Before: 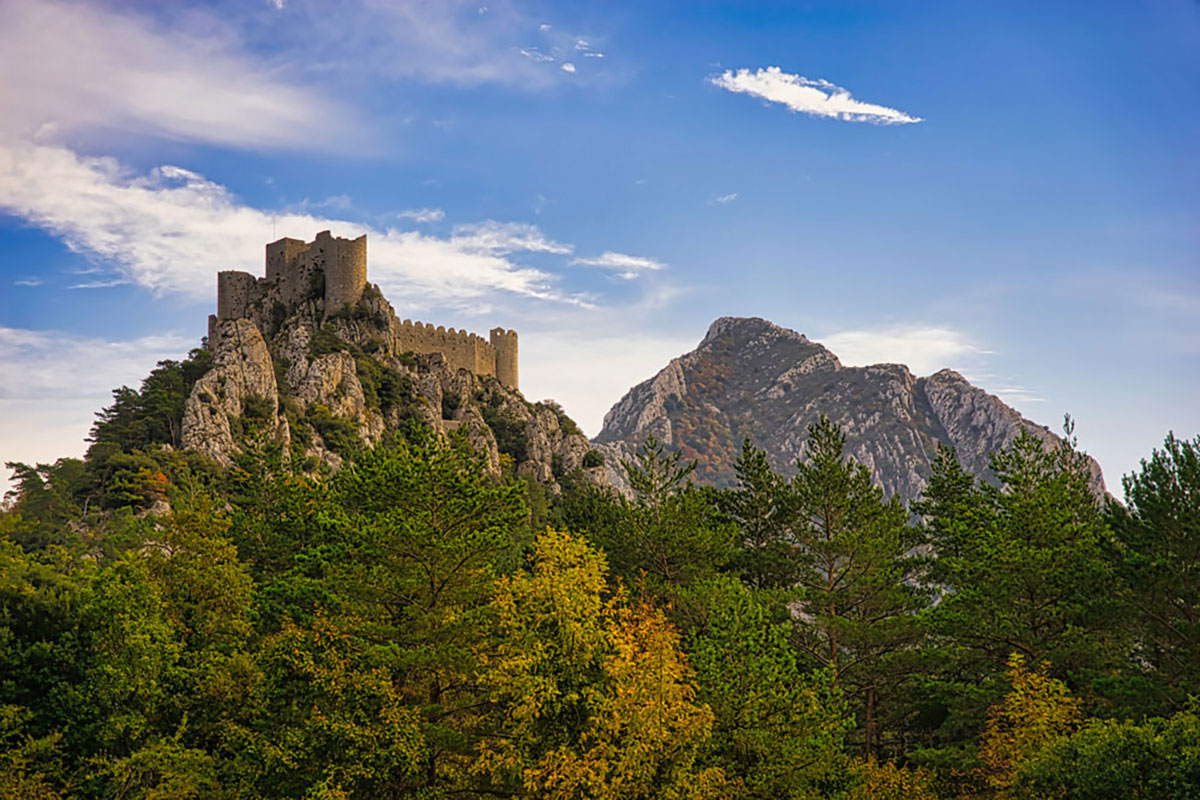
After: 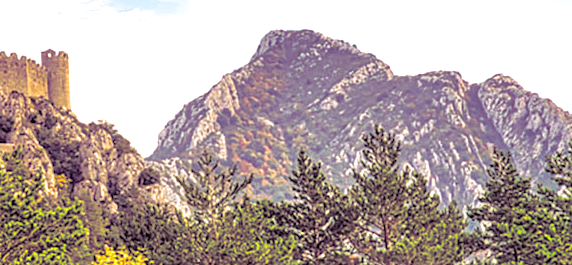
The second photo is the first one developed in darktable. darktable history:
rotate and perspective: rotation -2.12°, lens shift (vertical) 0.009, lens shift (horizontal) -0.008, automatic cropping original format, crop left 0.036, crop right 0.964, crop top 0.05, crop bottom 0.959
crop: left 36.607%, top 34.735%, right 13.146%, bottom 30.611%
exposure: black level correction 0.001, exposure 1.05 EV, compensate exposure bias true, compensate highlight preservation false
tone equalizer: -7 EV 0.15 EV, -6 EV 0.6 EV, -5 EV 1.15 EV, -4 EV 1.33 EV, -3 EV 1.15 EV, -2 EV 0.6 EV, -1 EV 0.15 EV, mask exposure compensation -0.5 EV
local contrast: on, module defaults
split-toning: shadows › hue 277.2°, shadows › saturation 0.74
